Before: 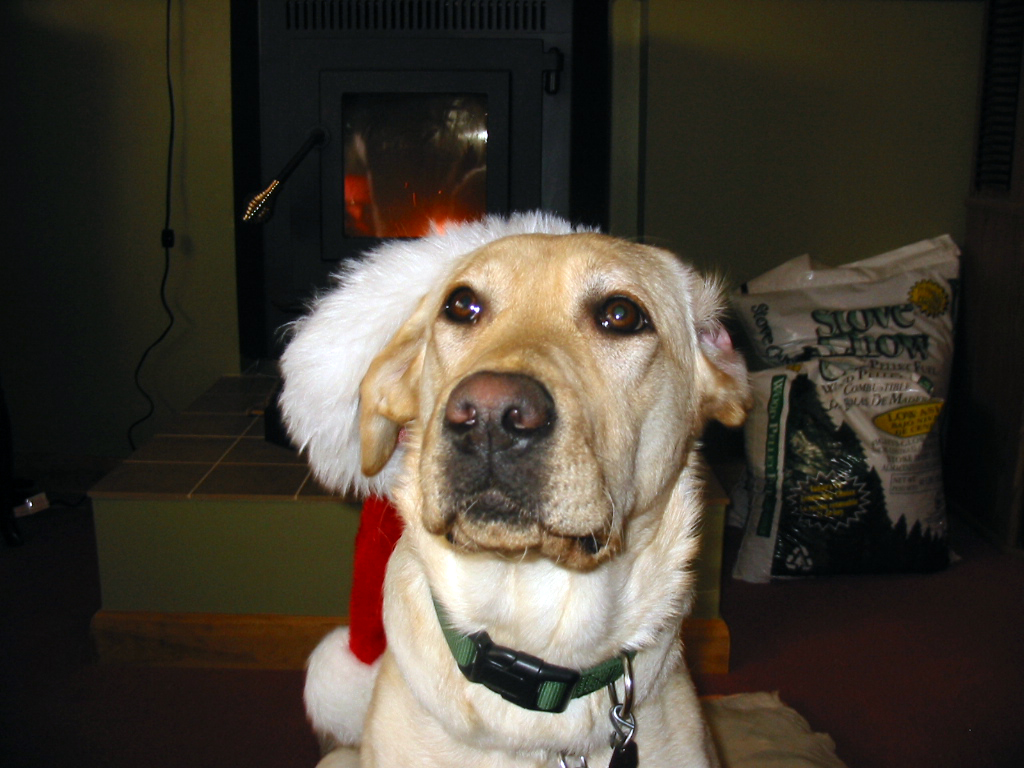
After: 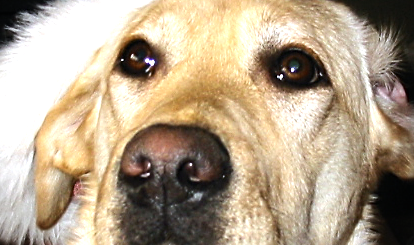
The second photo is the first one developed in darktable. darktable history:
tone equalizer: -8 EV -0.75 EV, -7 EV -0.7 EV, -6 EV -0.6 EV, -5 EV -0.4 EV, -3 EV 0.4 EV, -2 EV 0.6 EV, -1 EV 0.7 EV, +0 EV 0.75 EV, edges refinement/feathering 500, mask exposure compensation -1.57 EV, preserve details no
vignetting: width/height ratio 1.094
crop: left 31.751%, top 32.172%, right 27.8%, bottom 35.83%
sharpen: on, module defaults
